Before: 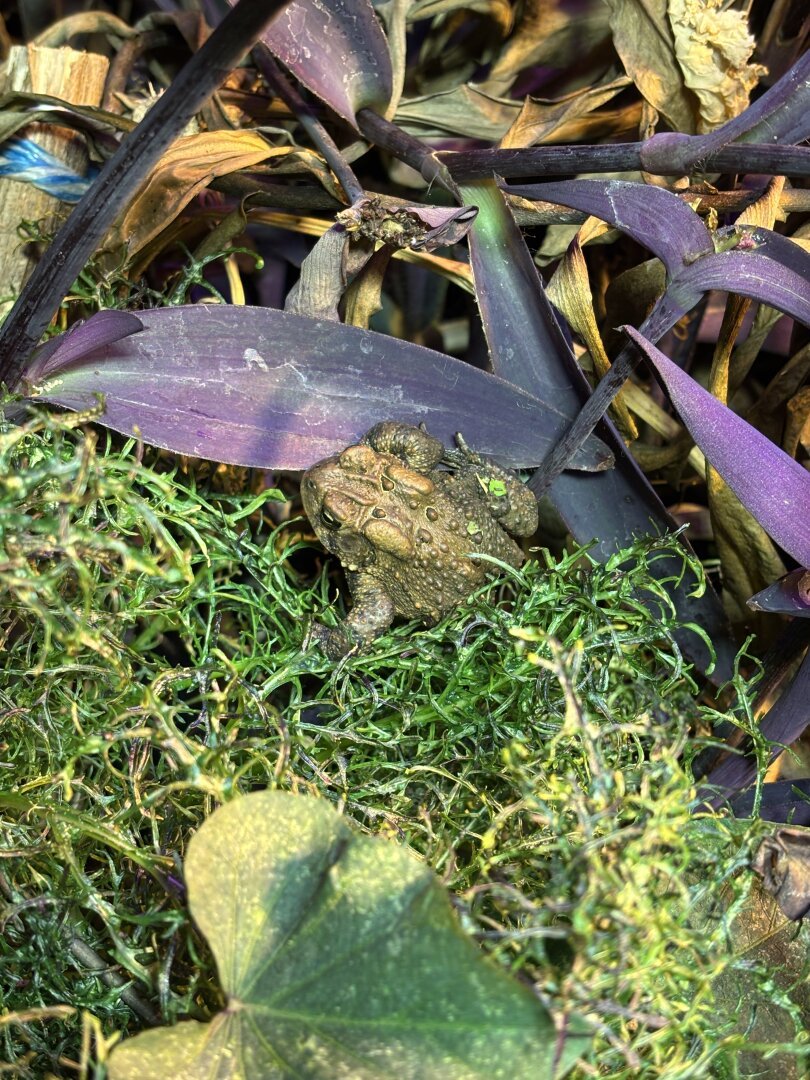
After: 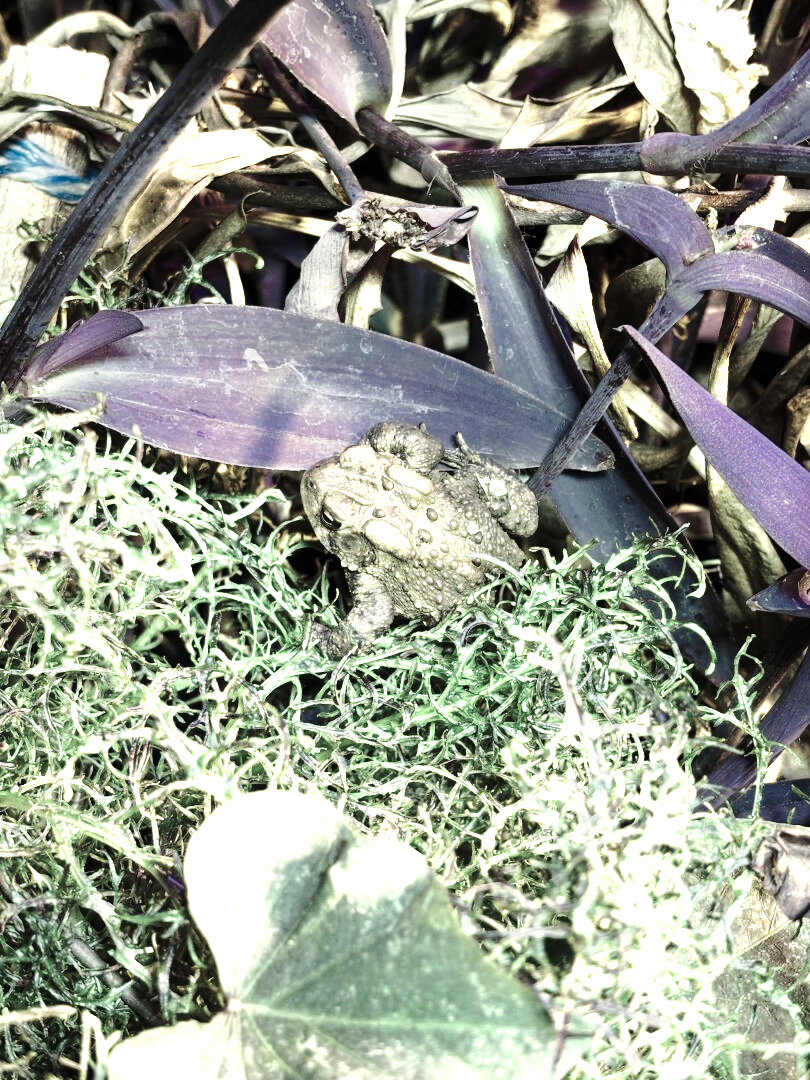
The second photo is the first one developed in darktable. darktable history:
base curve: curves: ch0 [(0, 0) (0.028, 0.03) (0.121, 0.232) (0.46, 0.748) (0.859, 0.968) (1, 1)], preserve colors none
color zones: curves: ch0 [(0.25, 0.667) (0.758, 0.368)]; ch1 [(0.215, 0.245) (0.761, 0.373)]; ch2 [(0.247, 0.554) (0.761, 0.436)]
